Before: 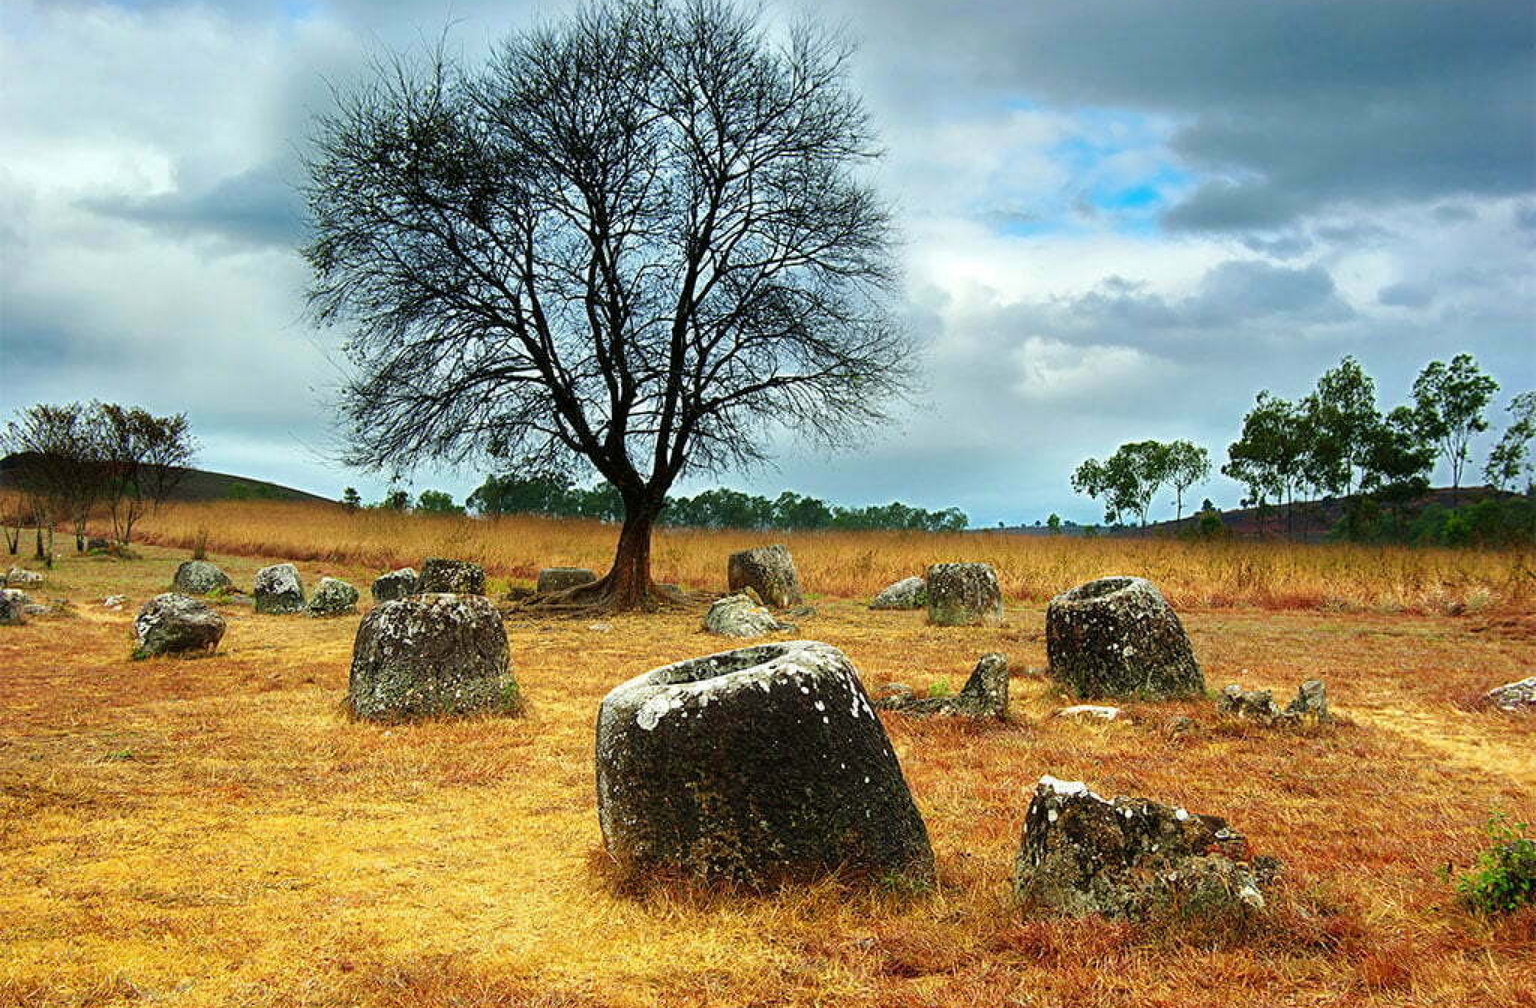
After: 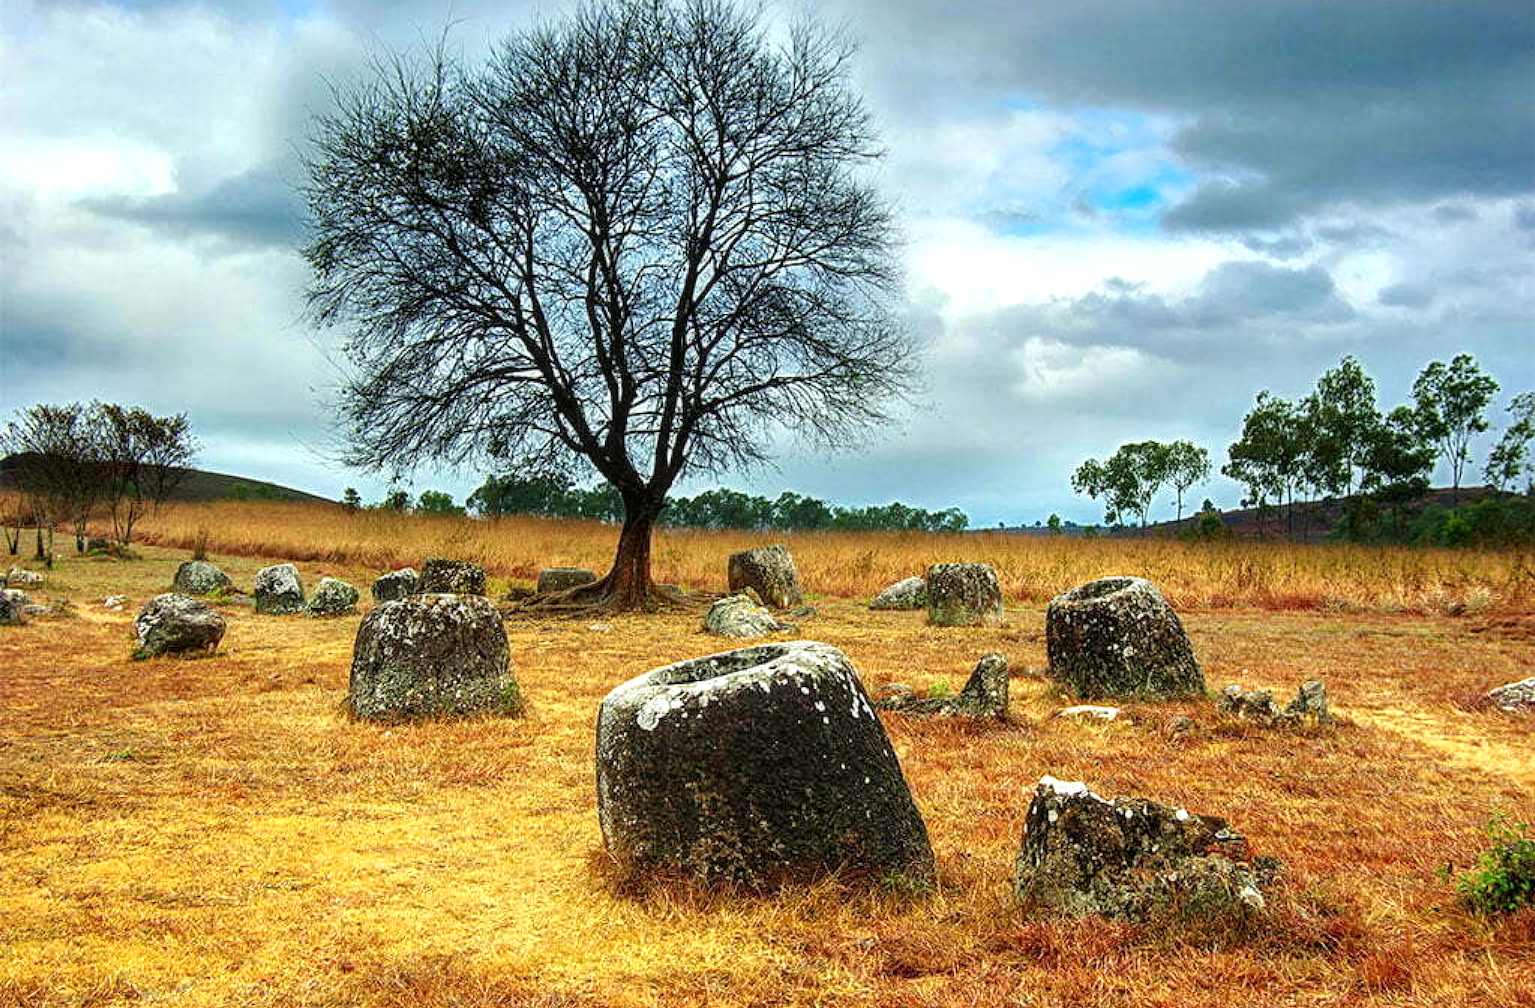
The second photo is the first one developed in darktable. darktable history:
exposure: exposure 0.209 EV, compensate highlight preservation false
local contrast: on, module defaults
